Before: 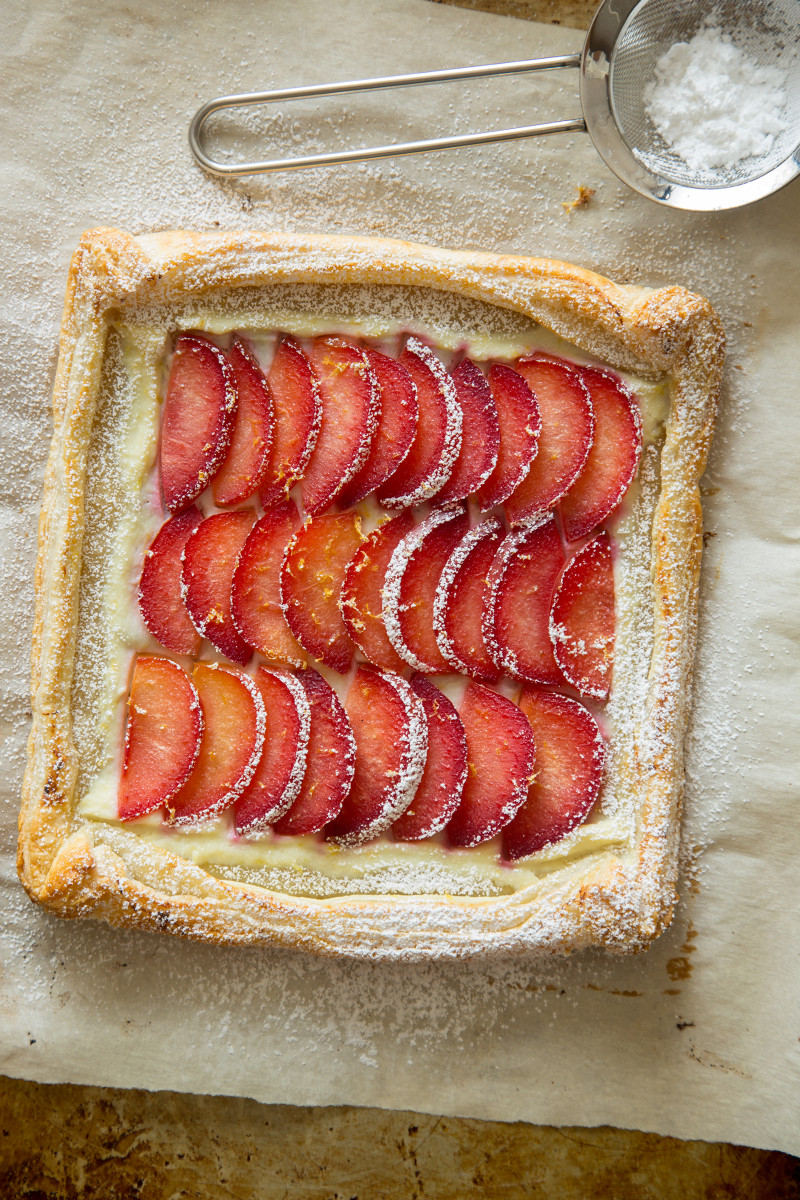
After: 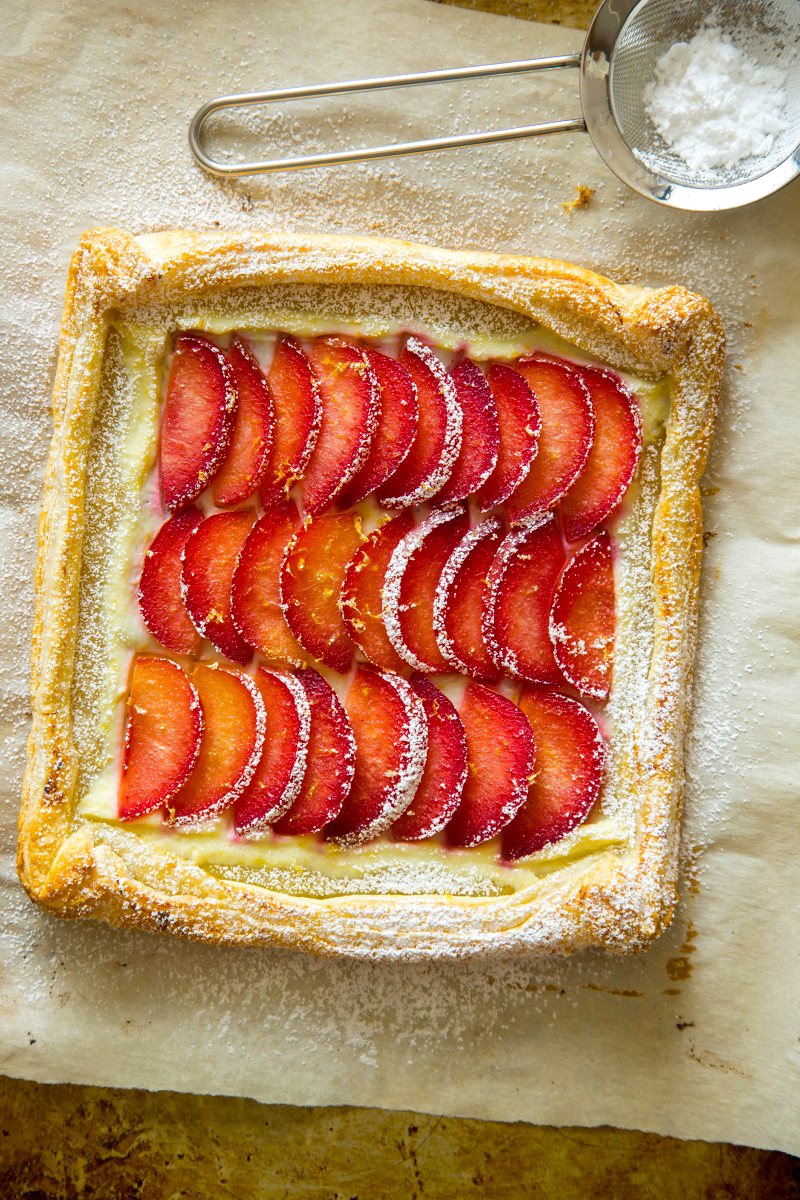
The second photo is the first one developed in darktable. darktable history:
color balance rgb: shadows lift › chroma 1.005%, shadows lift › hue 214.44°, shadows fall-off 101.448%, perceptual saturation grading › global saturation 25.657%, perceptual brilliance grading › global brilliance 4.292%, mask middle-gray fulcrum 22.724%, global vibrance 20%
